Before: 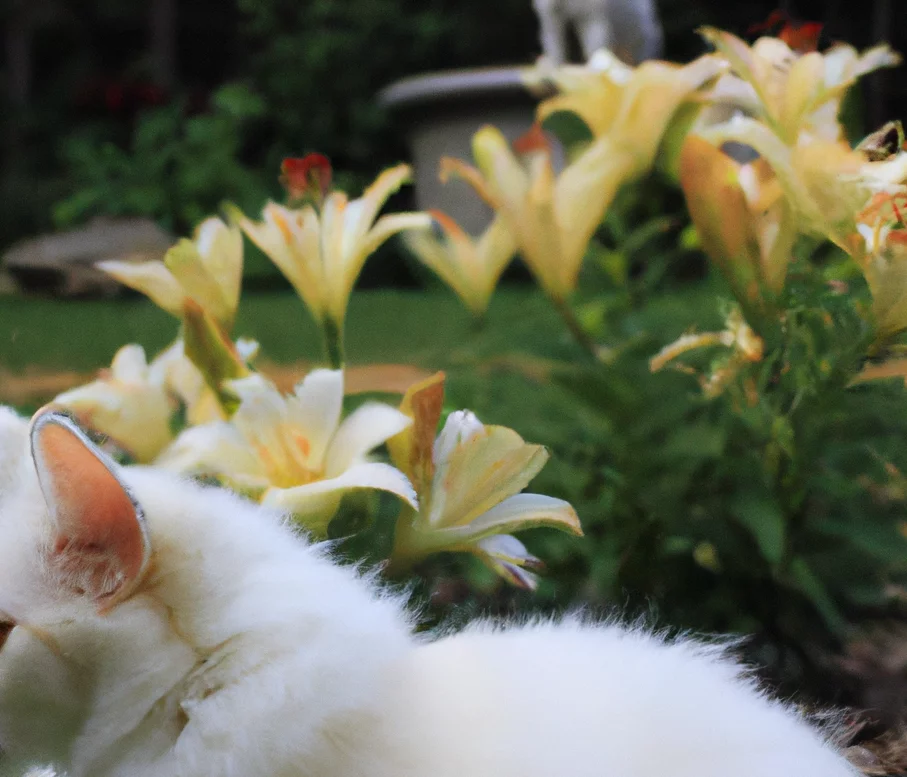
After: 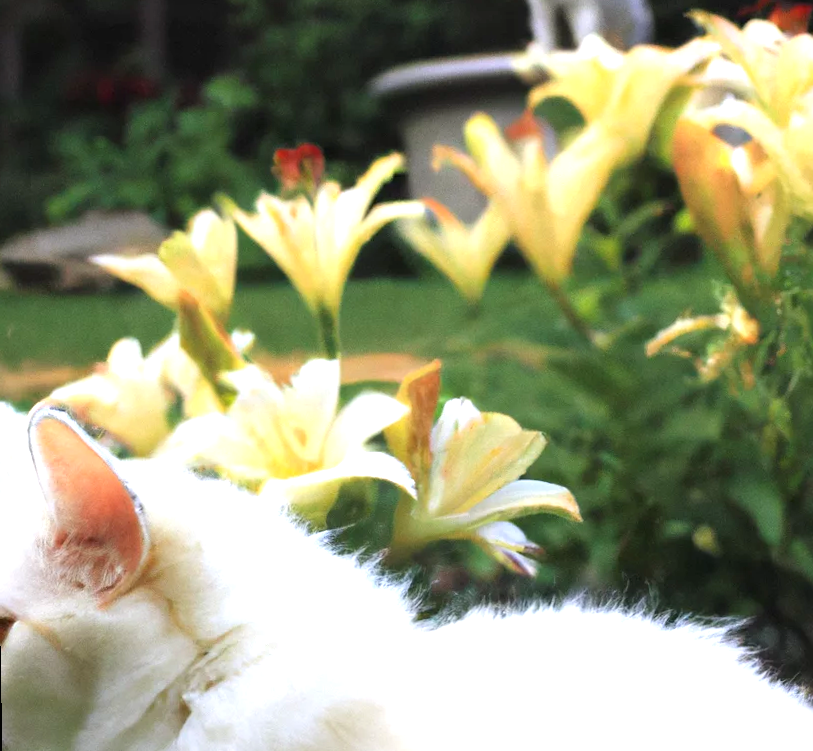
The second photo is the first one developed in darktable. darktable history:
rotate and perspective: rotation -1°, crop left 0.011, crop right 0.989, crop top 0.025, crop bottom 0.975
crop: right 9.509%, bottom 0.031%
exposure: black level correction 0, exposure 1.1 EV, compensate exposure bias true, compensate highlight preservation false
